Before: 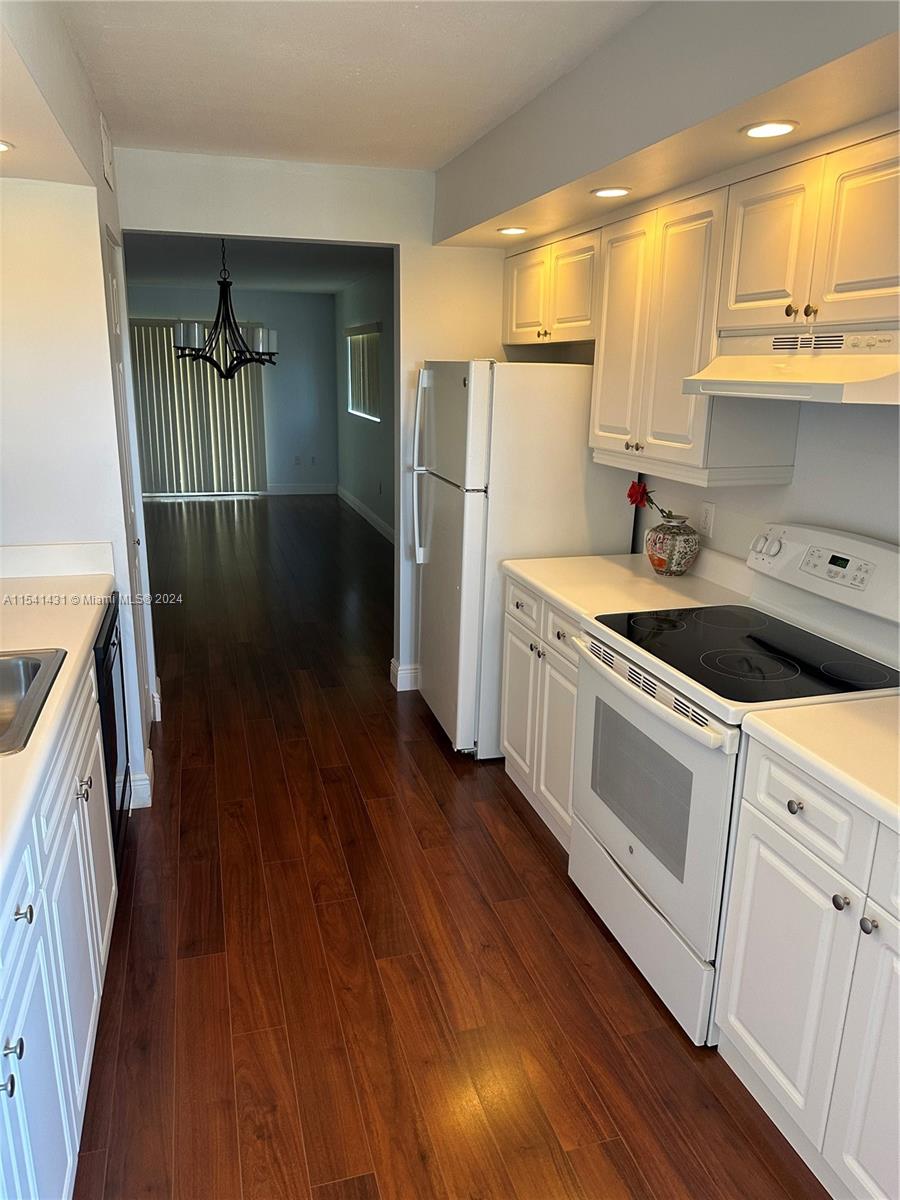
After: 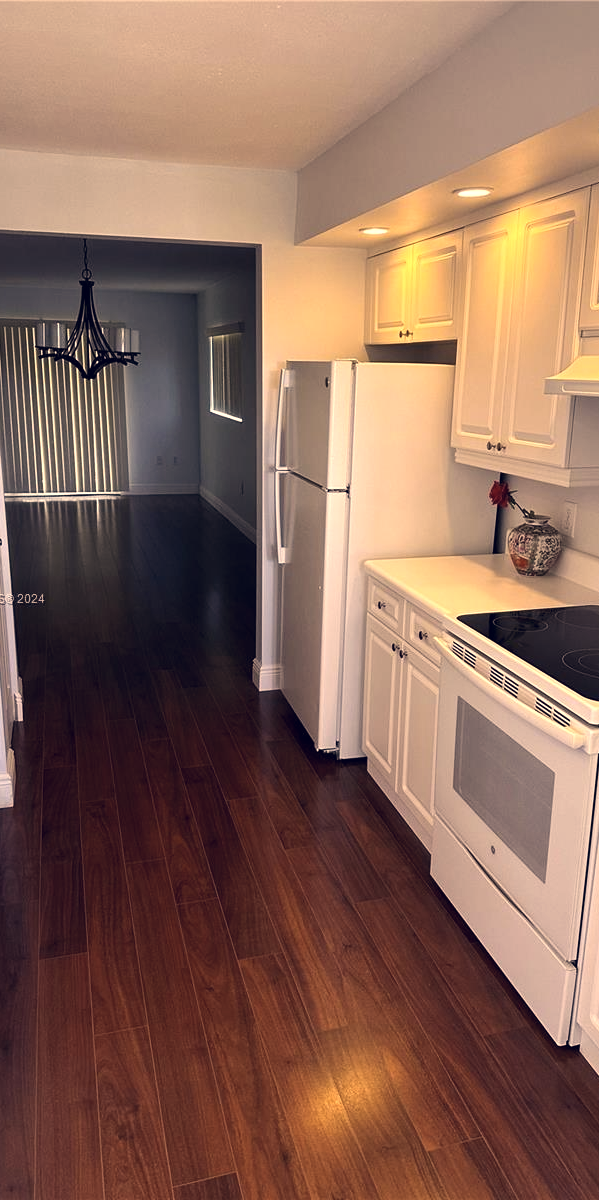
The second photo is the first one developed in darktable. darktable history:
crop: left 15.419%, right 17.914%
tone equalizer: -8 EV -0.417 EV, -7 EV -0.389 EV, -6 EV -0.333 EV, -5 EV -0.222 EV, -3 EV 0.222 EV, -2 EV 0.333 EV, -1 EV 0.389 EV, +0 EV 0.417 EV, edges refinement/feathering 500, mask exposure compensation -1.57 EV, preserve details no
color correction: highlights a* 19.59, highlights b* 27.49, shadows a* 3.46, shadows b* -17.28, saturation 0.73
